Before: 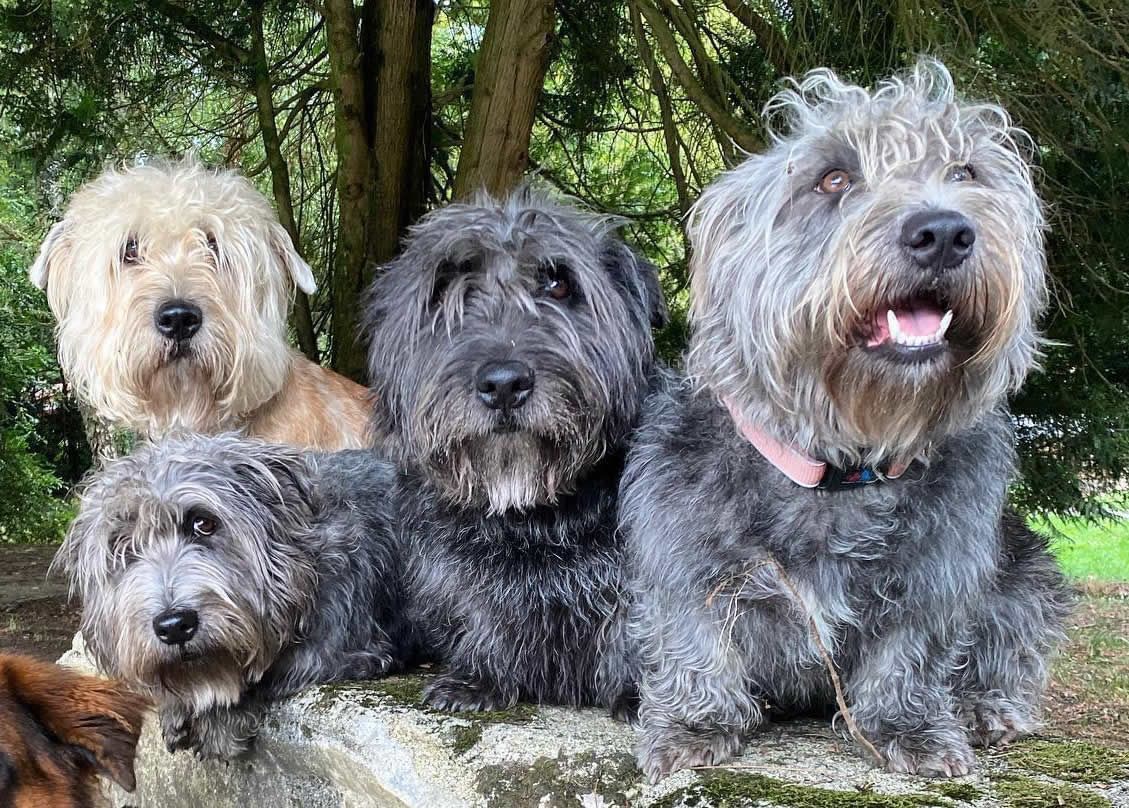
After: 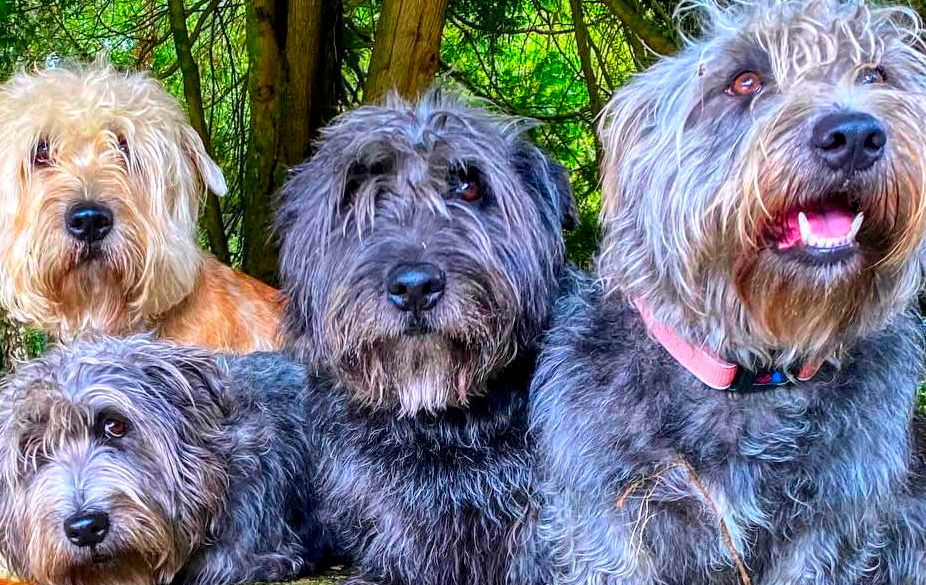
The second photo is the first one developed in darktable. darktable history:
local contrast: detail 130%
crop: left 7.89%, top 12.156%, right 10.052%, bottom 15.432%
color correction: highlights a* 1.62, highlights b* -1.86, saturation 2.5
shadows and highlights: shadows 58.83, highlights -60.14, soften with gaussian
